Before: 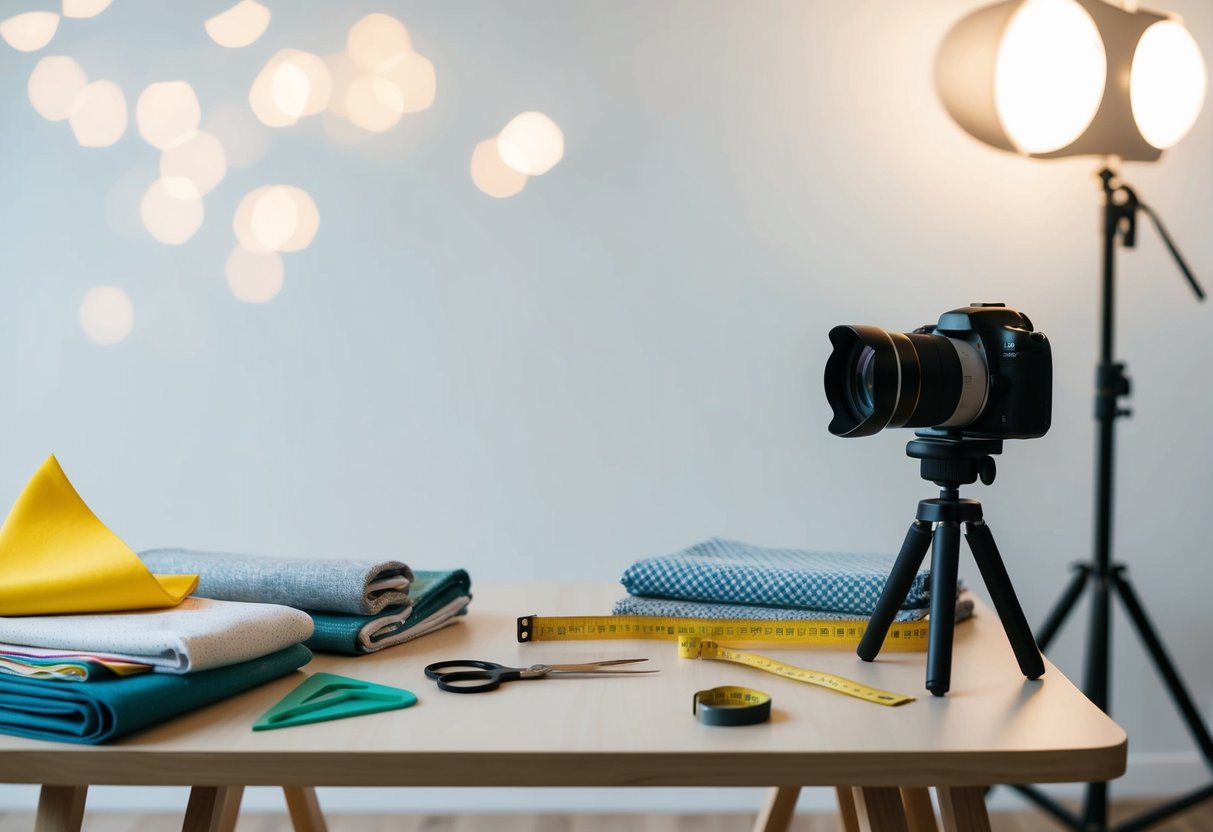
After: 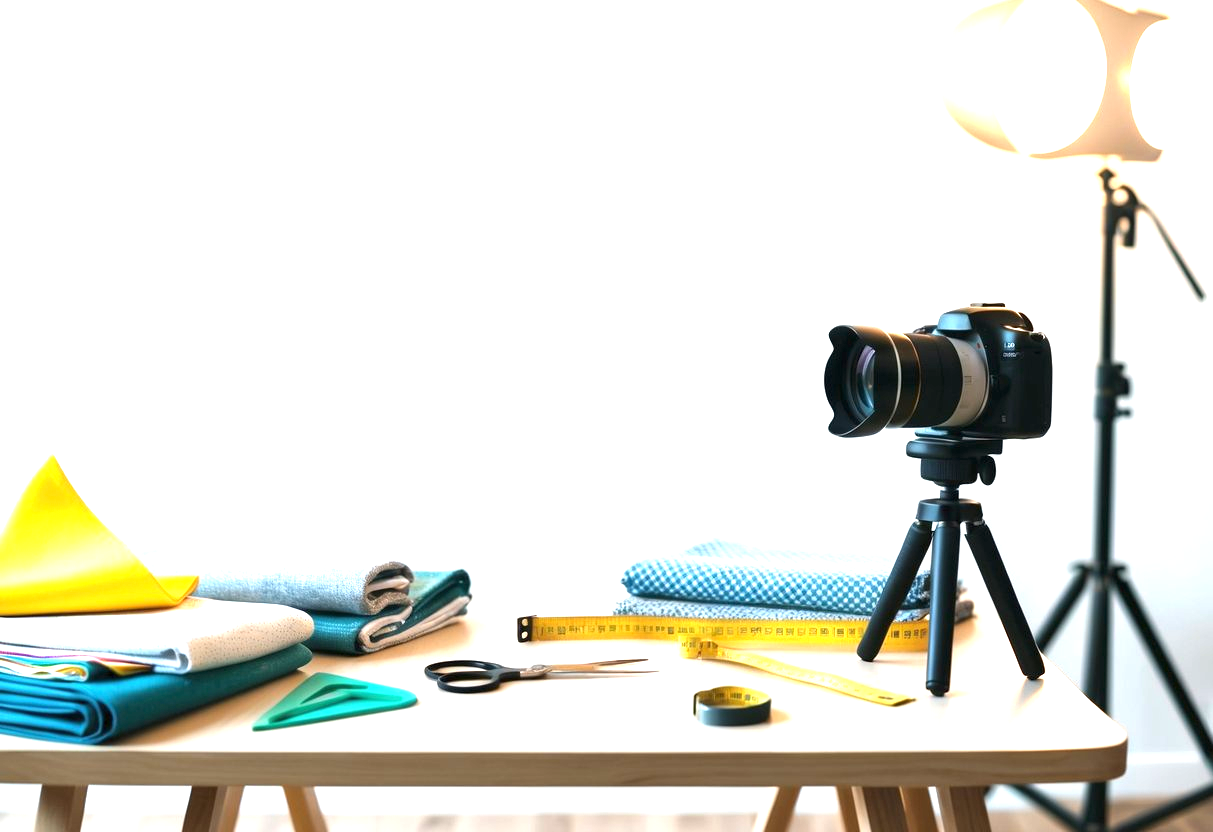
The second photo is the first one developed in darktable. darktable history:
exposure: black level correction 0, exposure 1.58 EV, compensate exposure bias true, compensate highlight preservation false
